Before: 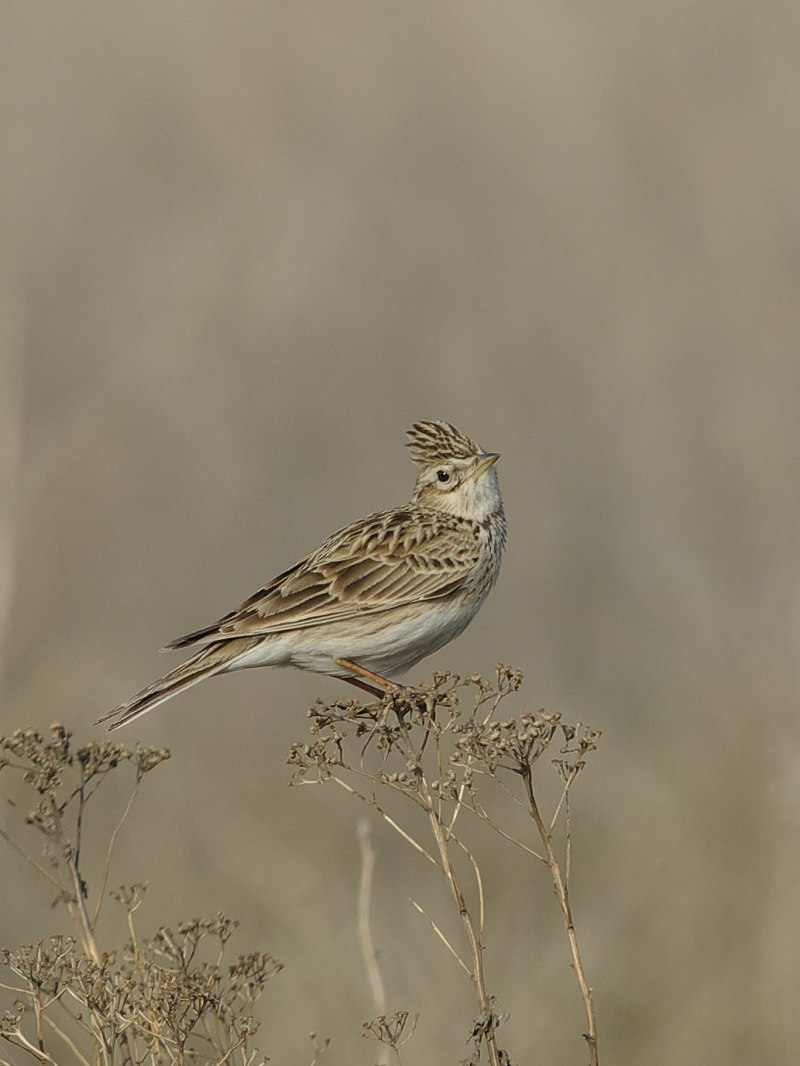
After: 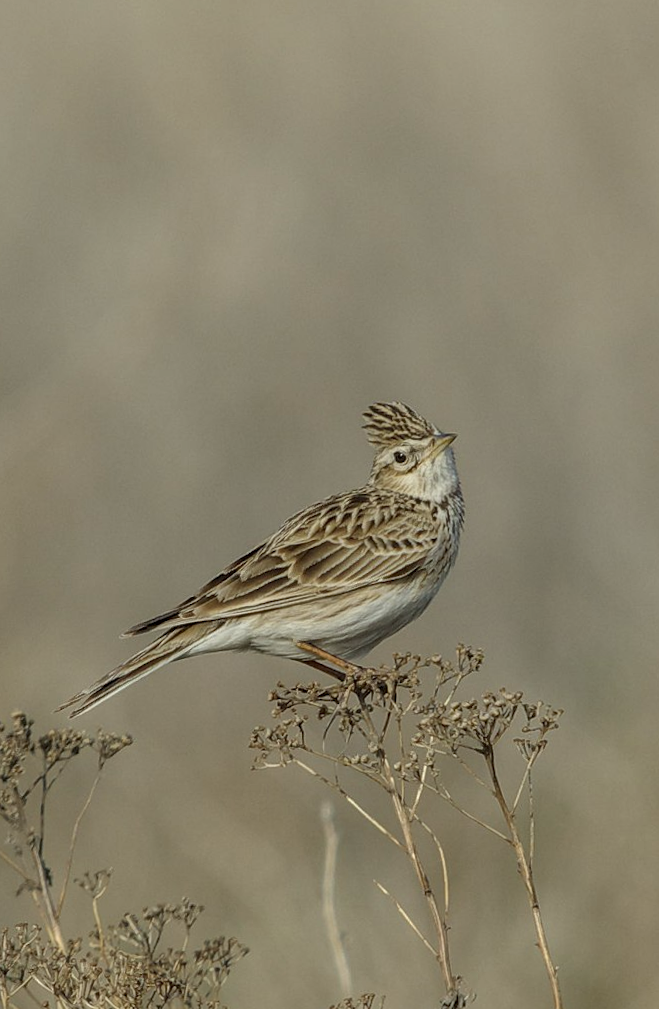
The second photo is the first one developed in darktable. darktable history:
crop and rotate: angle 1°, left 4.281%, top 0.642%, right 11.383%, bottom 2.486%
local contrast: on, module defaults
white balance: red 0.978, blue 0.999
